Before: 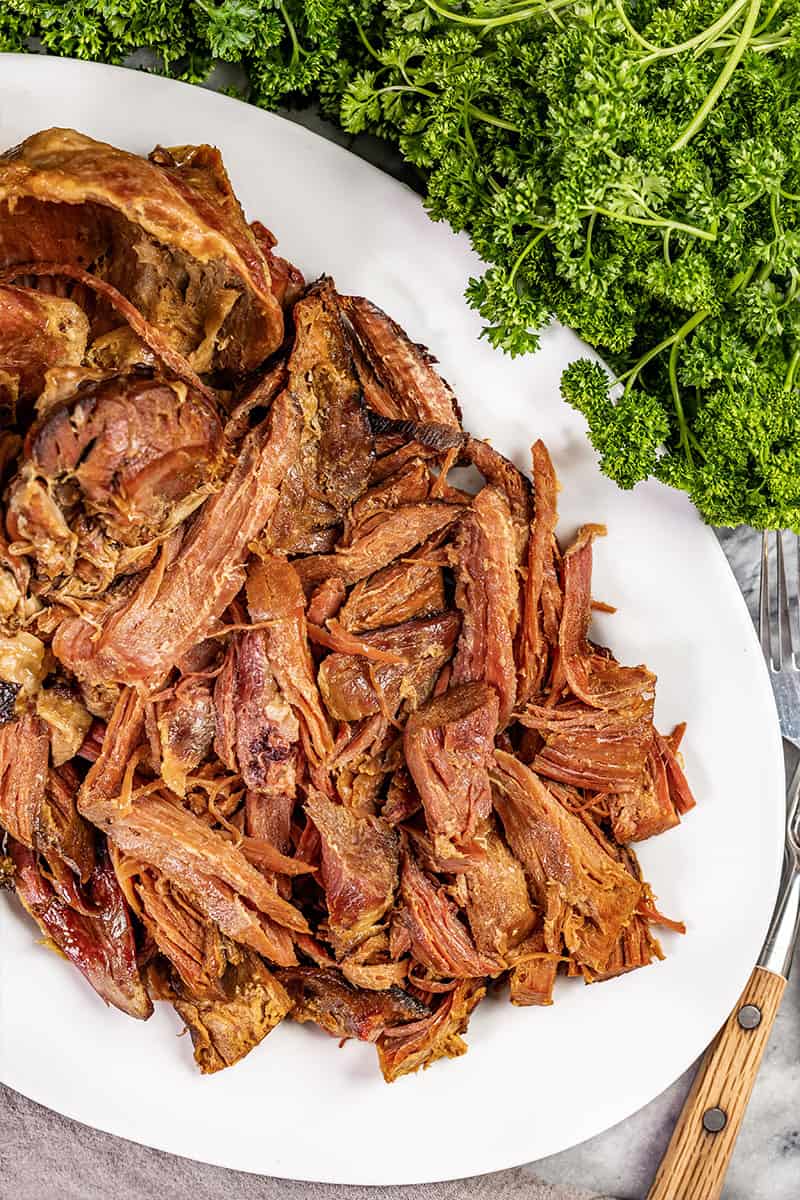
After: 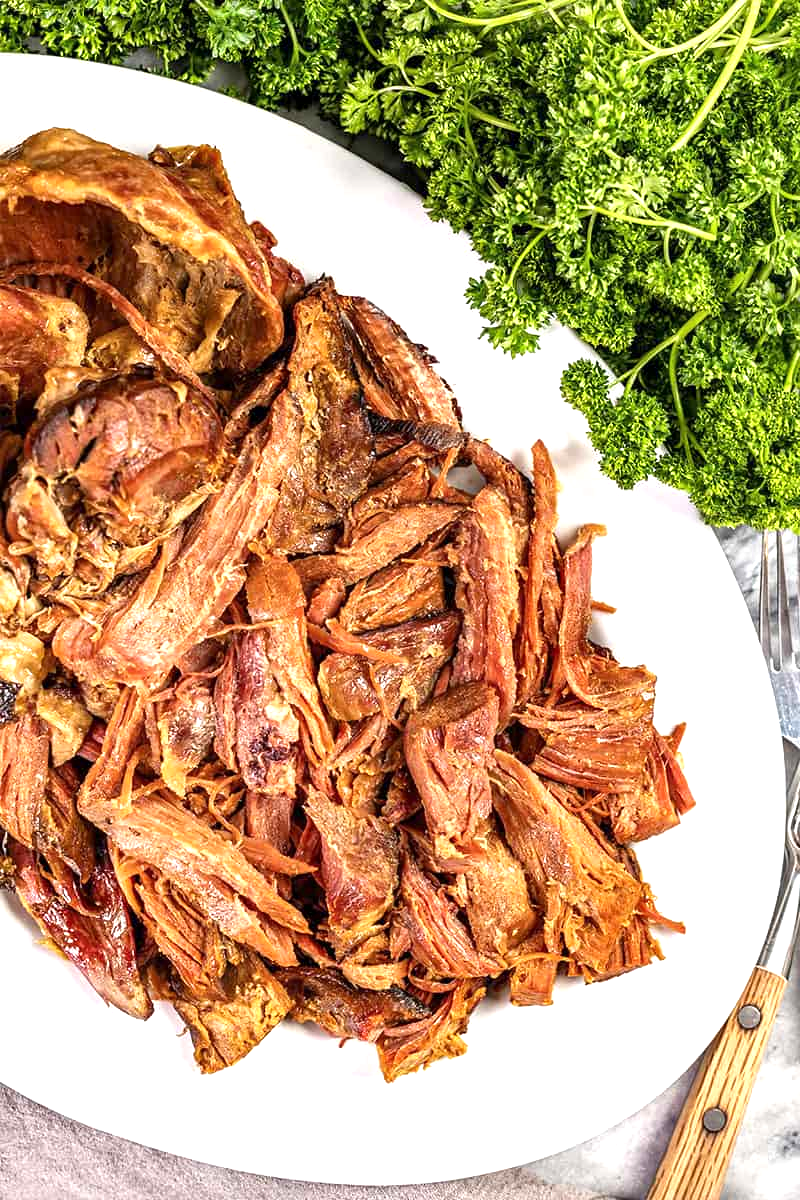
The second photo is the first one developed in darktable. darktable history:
exposure: black level correction 0, exposure 0.703 EV, compensate exposure bias true, compensate highlight preservation false
local contrast: mode bilateral grid, contrast 20, coarseness 49, detail 119%, midtone range 0.2
